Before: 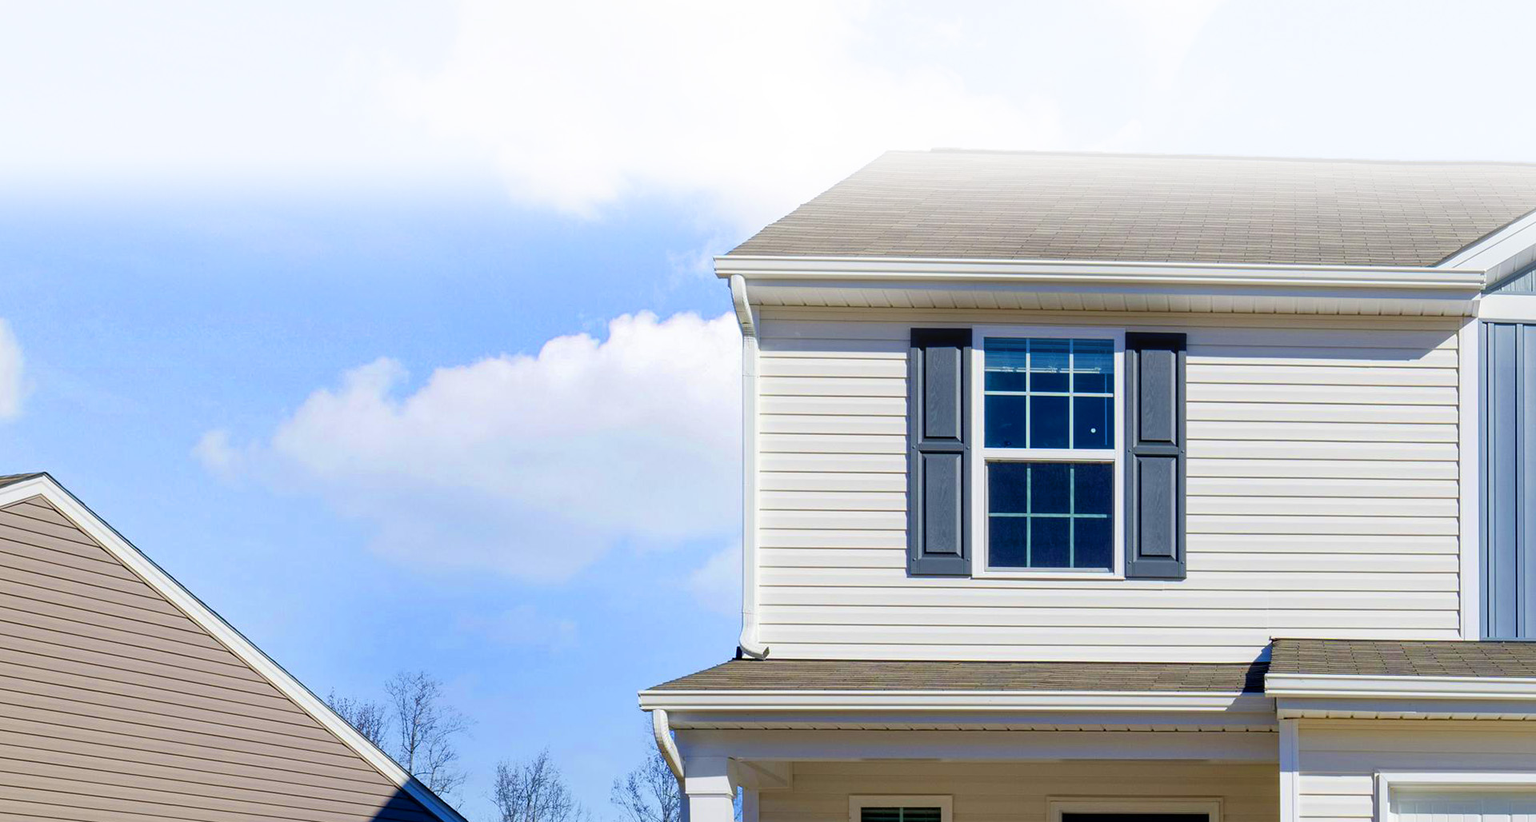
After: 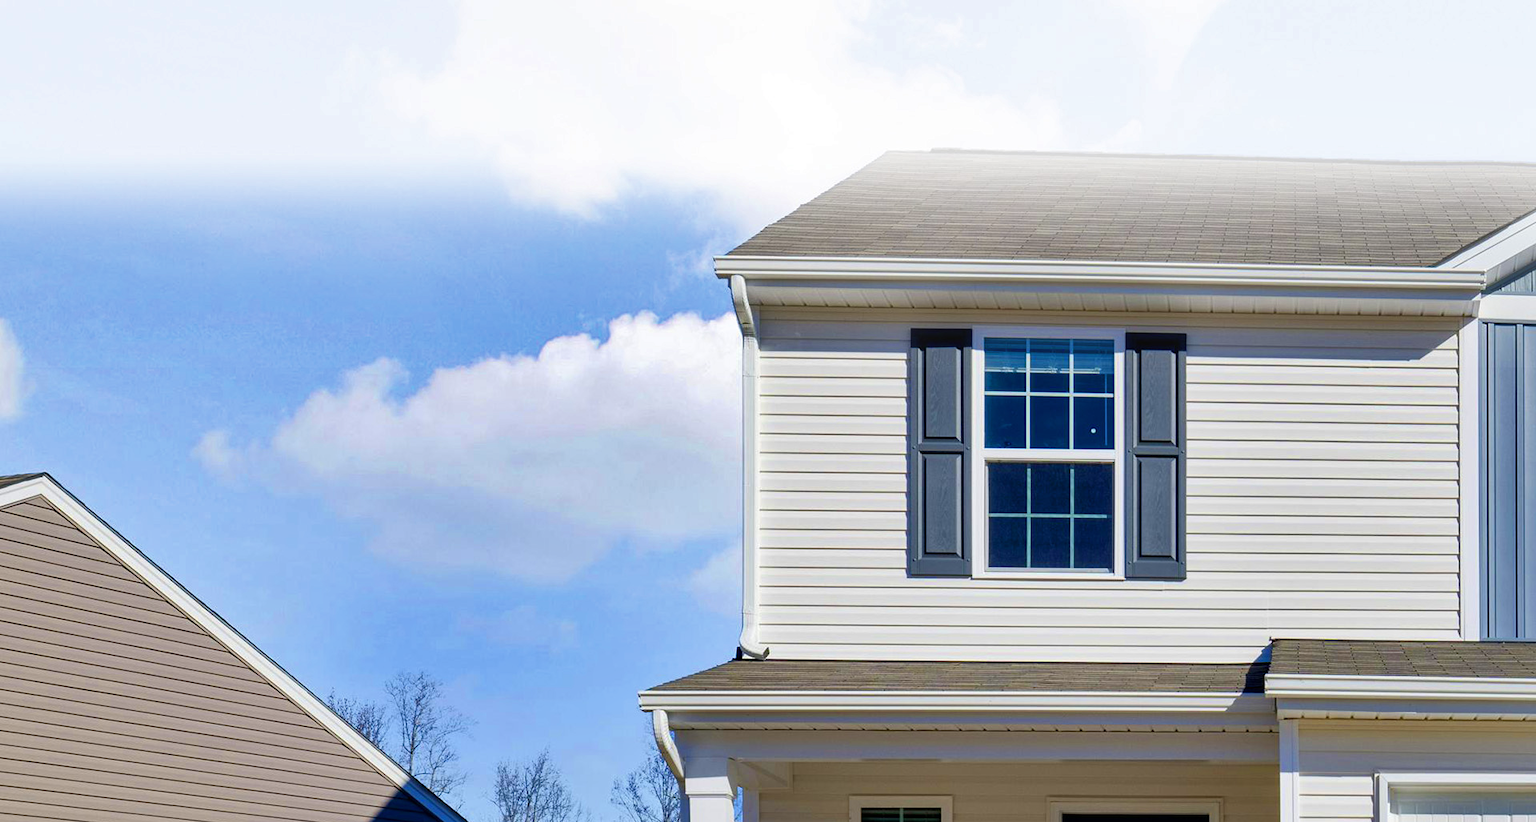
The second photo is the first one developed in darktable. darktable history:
shadows and highlights: shadows 25, highlights -48, soften with gaussian
color zones: curves: ch1 [(0, 0.469) (0.01, 0.469) (0.12, 0.446) (0.248, 0.469) (0.5, 0.5) (0.748, 0.5) (0.99, 0.469) (1, 0.469)]
